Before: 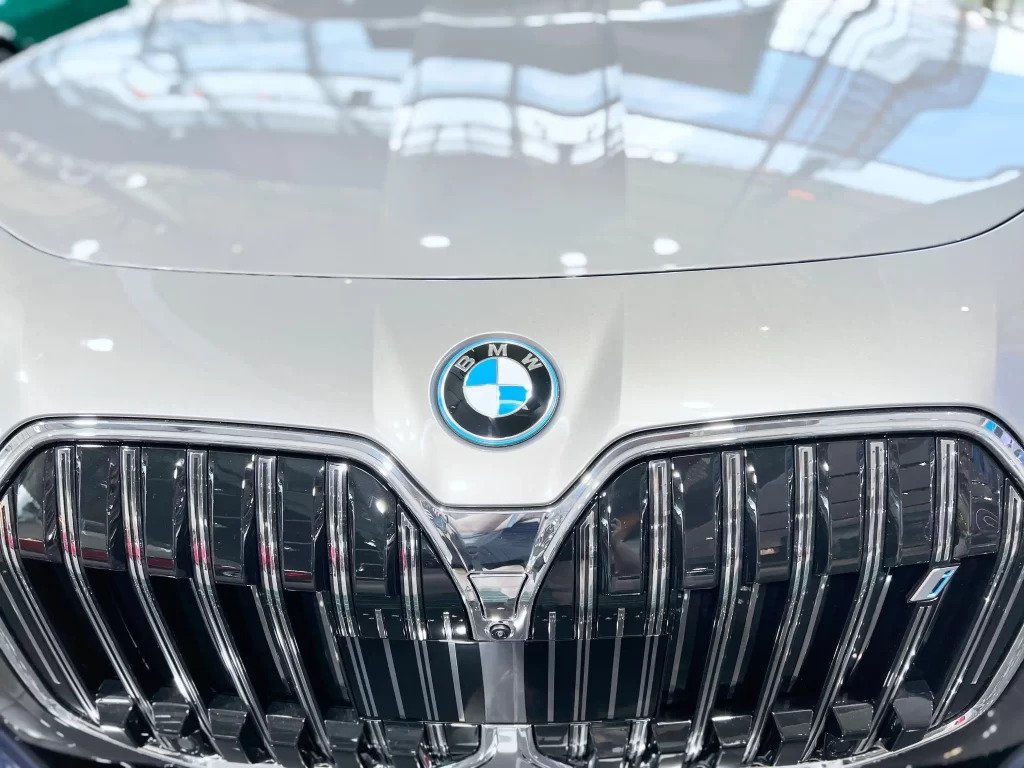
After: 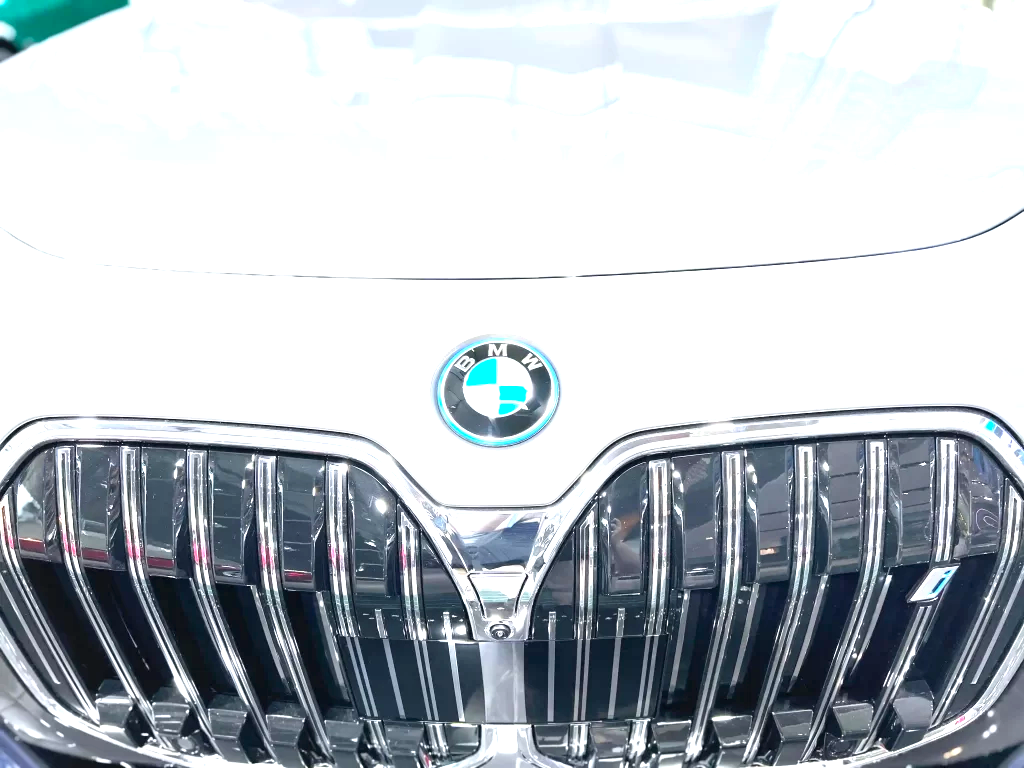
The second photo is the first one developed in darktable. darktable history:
tone equalizer: mask exposure compensation -0.508 EV
contrast brightness saturation: contrast 0.035, brightness 0.067, saturation 0.121
exposure: black level correction 0, exposure 1.2 EV, compensate highlight preservation false
